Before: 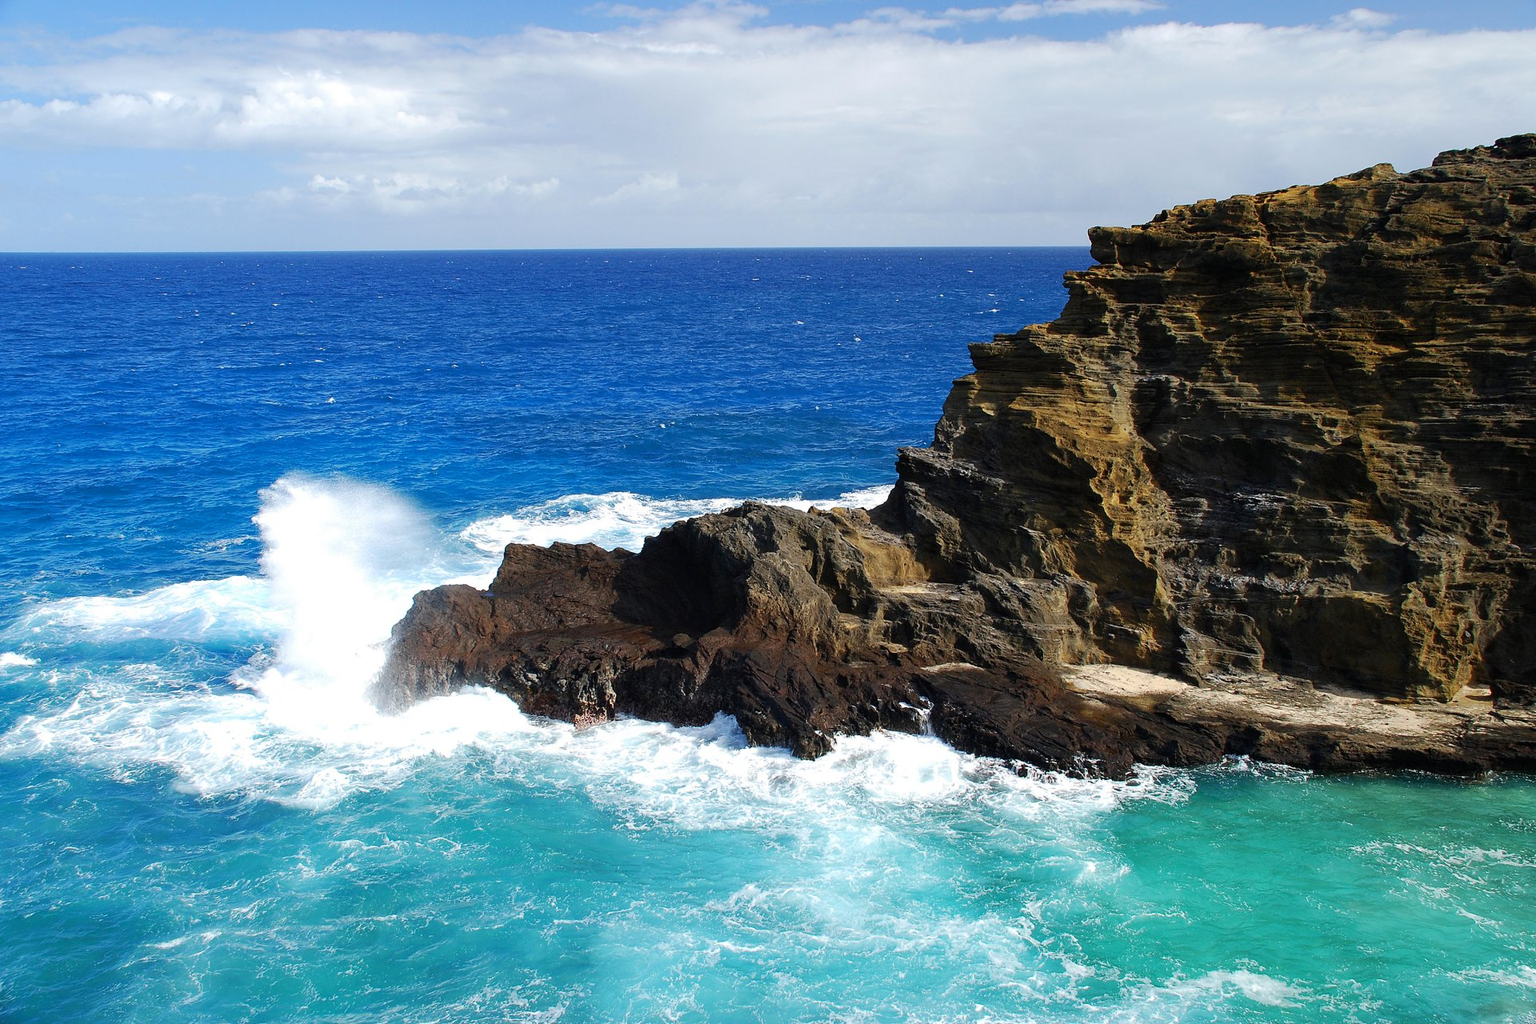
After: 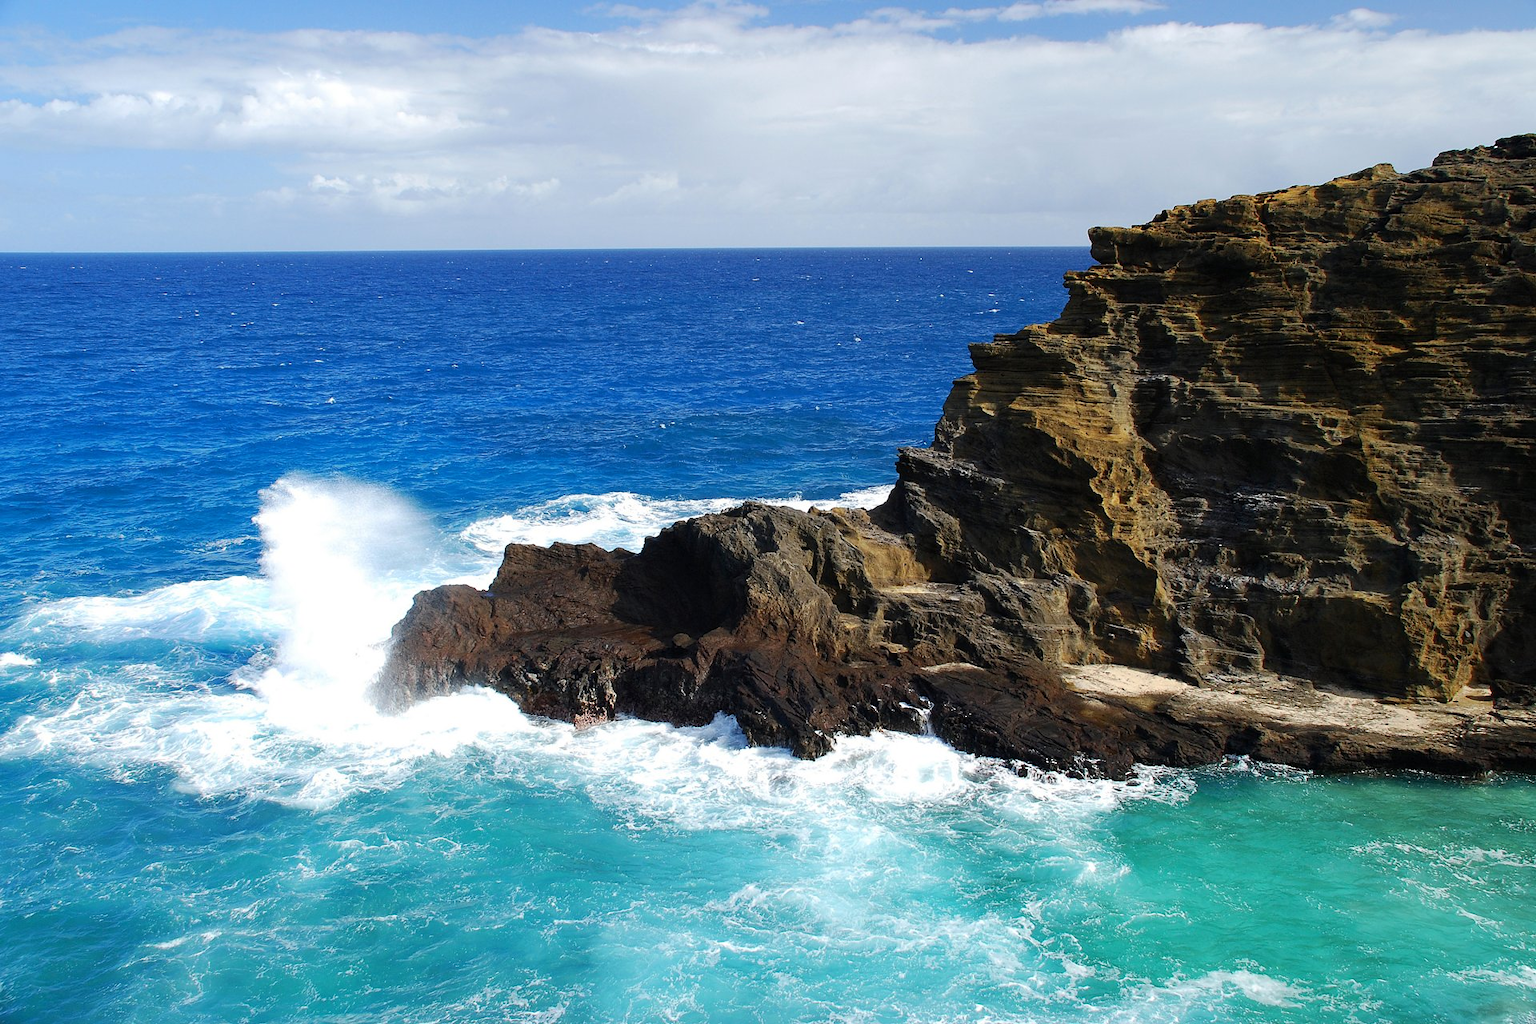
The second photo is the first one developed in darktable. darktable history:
sharpen: radius 2.876, amount 0.869, threshold 47.376
